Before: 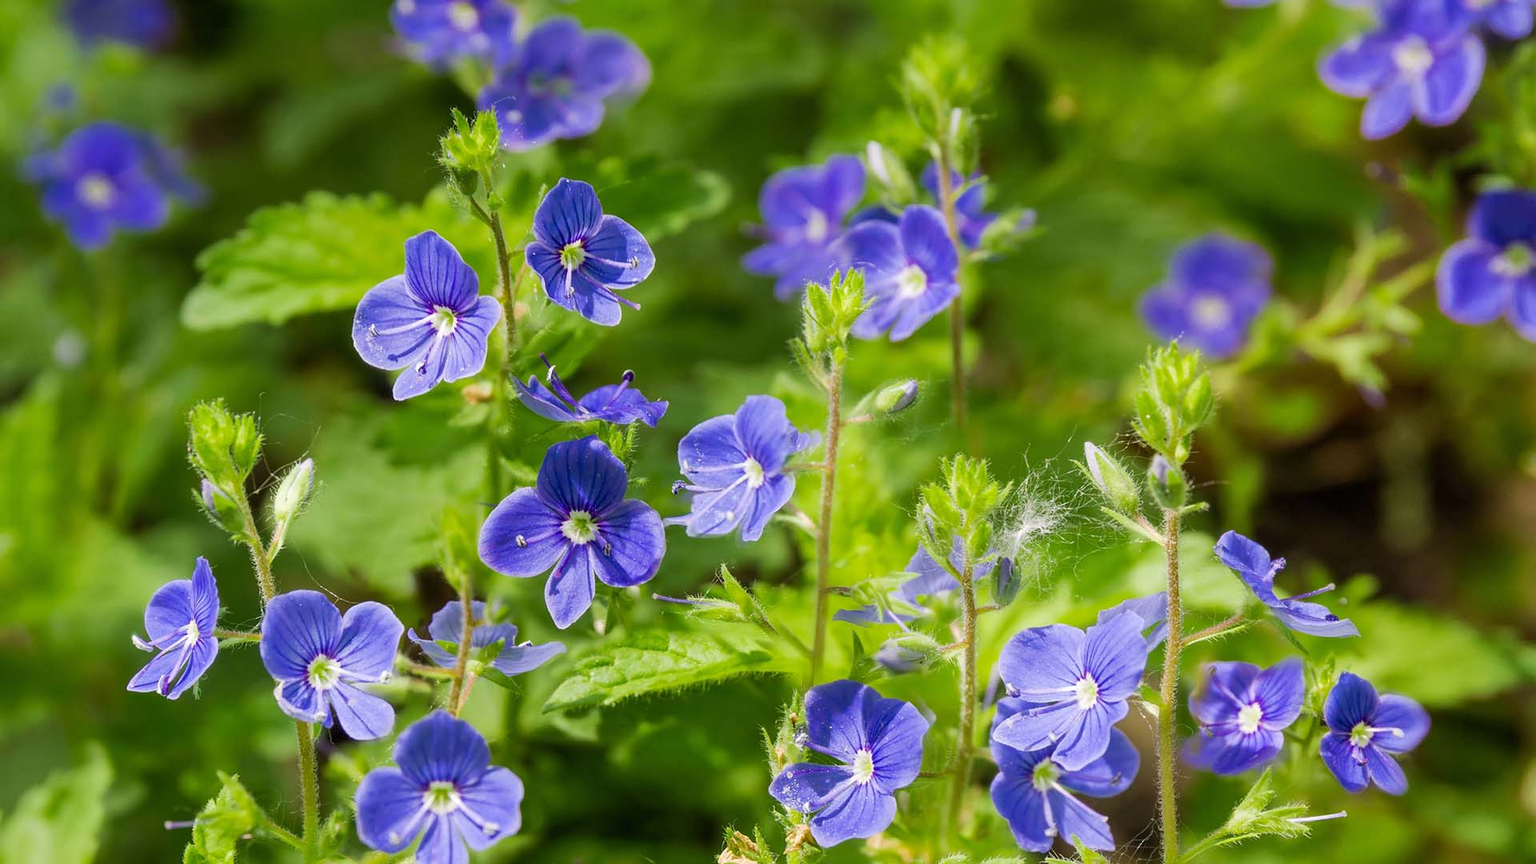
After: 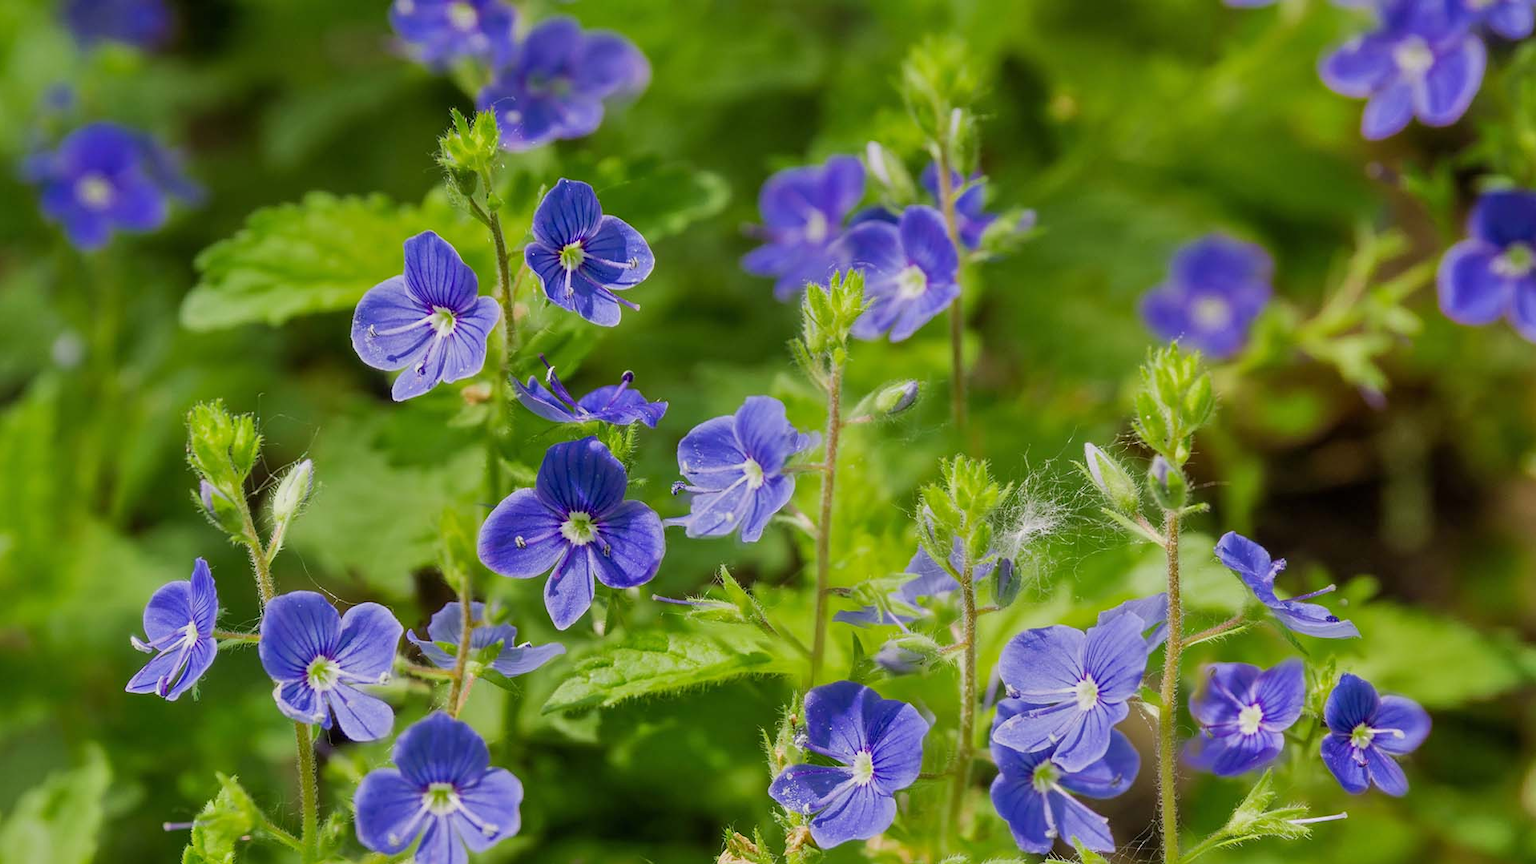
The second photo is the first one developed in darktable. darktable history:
crop and rotate: left 0.115%, bottom 0.008%
tone equalizer: -8 EV -0.002 EV, -7 EV 0.005 EV, -6 EV -0.04 EV, -5 EV 0.02 EV, -4 EV -0.014 EV, -3 EV 0.016 EV, -2 EV -0.062 EV, -1 EV -0.284 EV, +0 EV -0.578 EV
